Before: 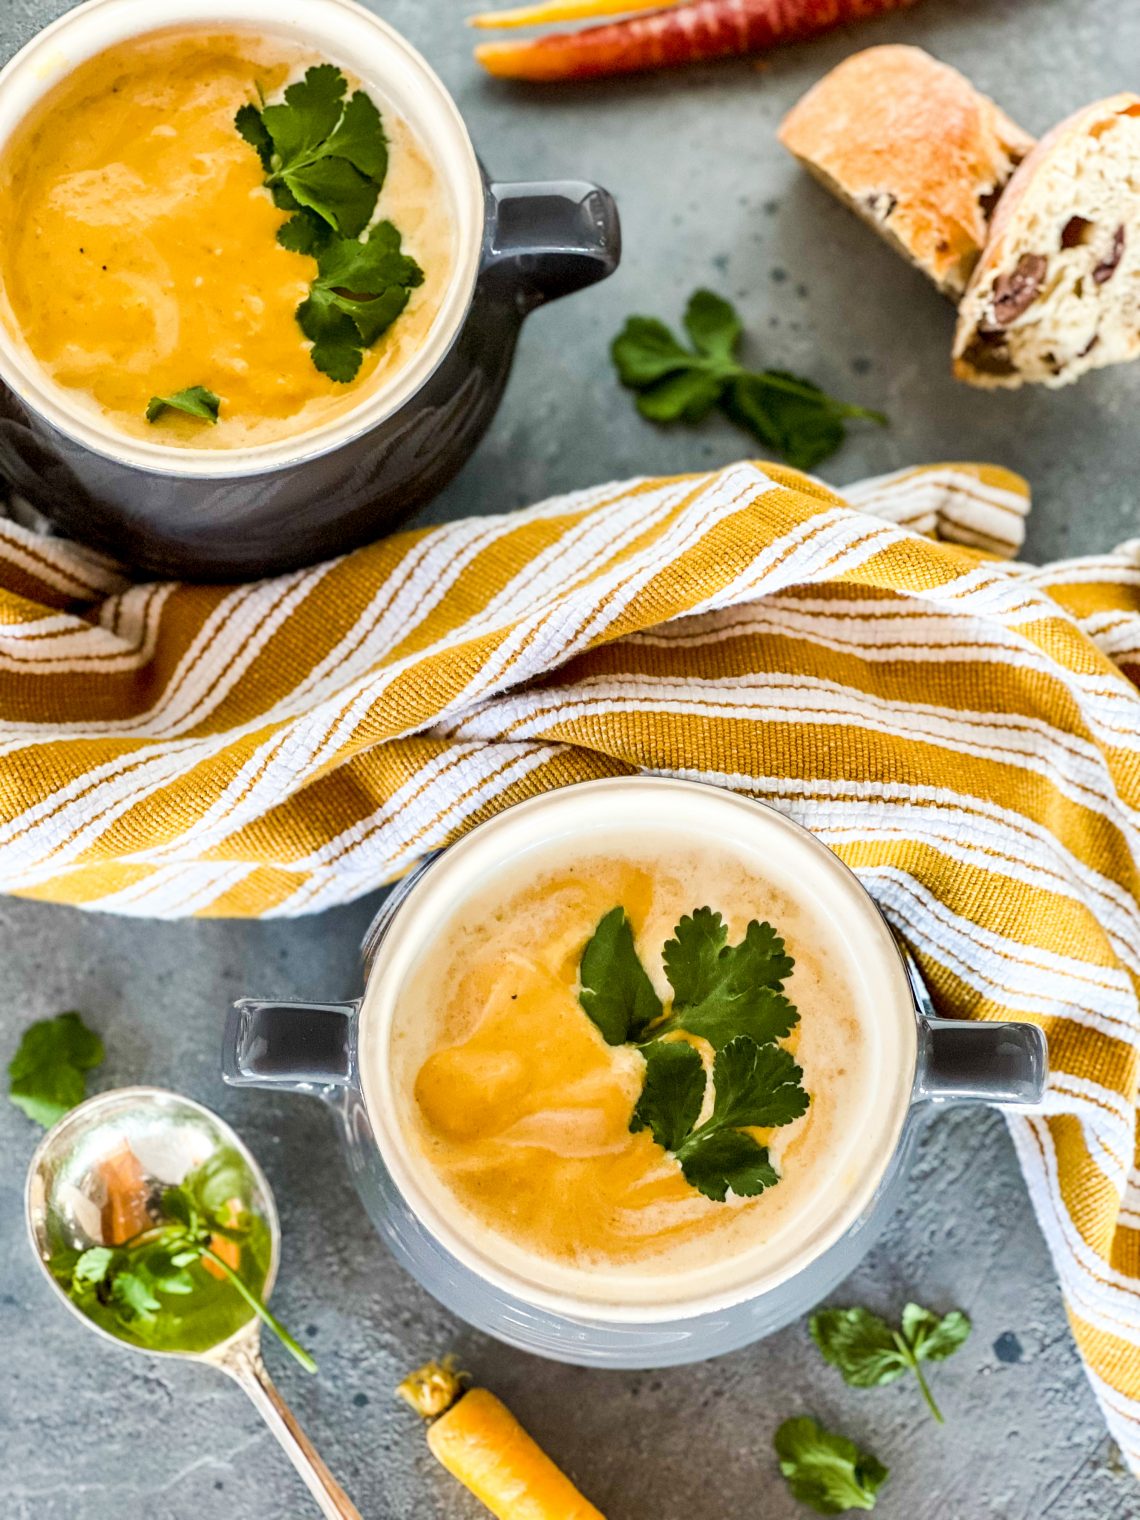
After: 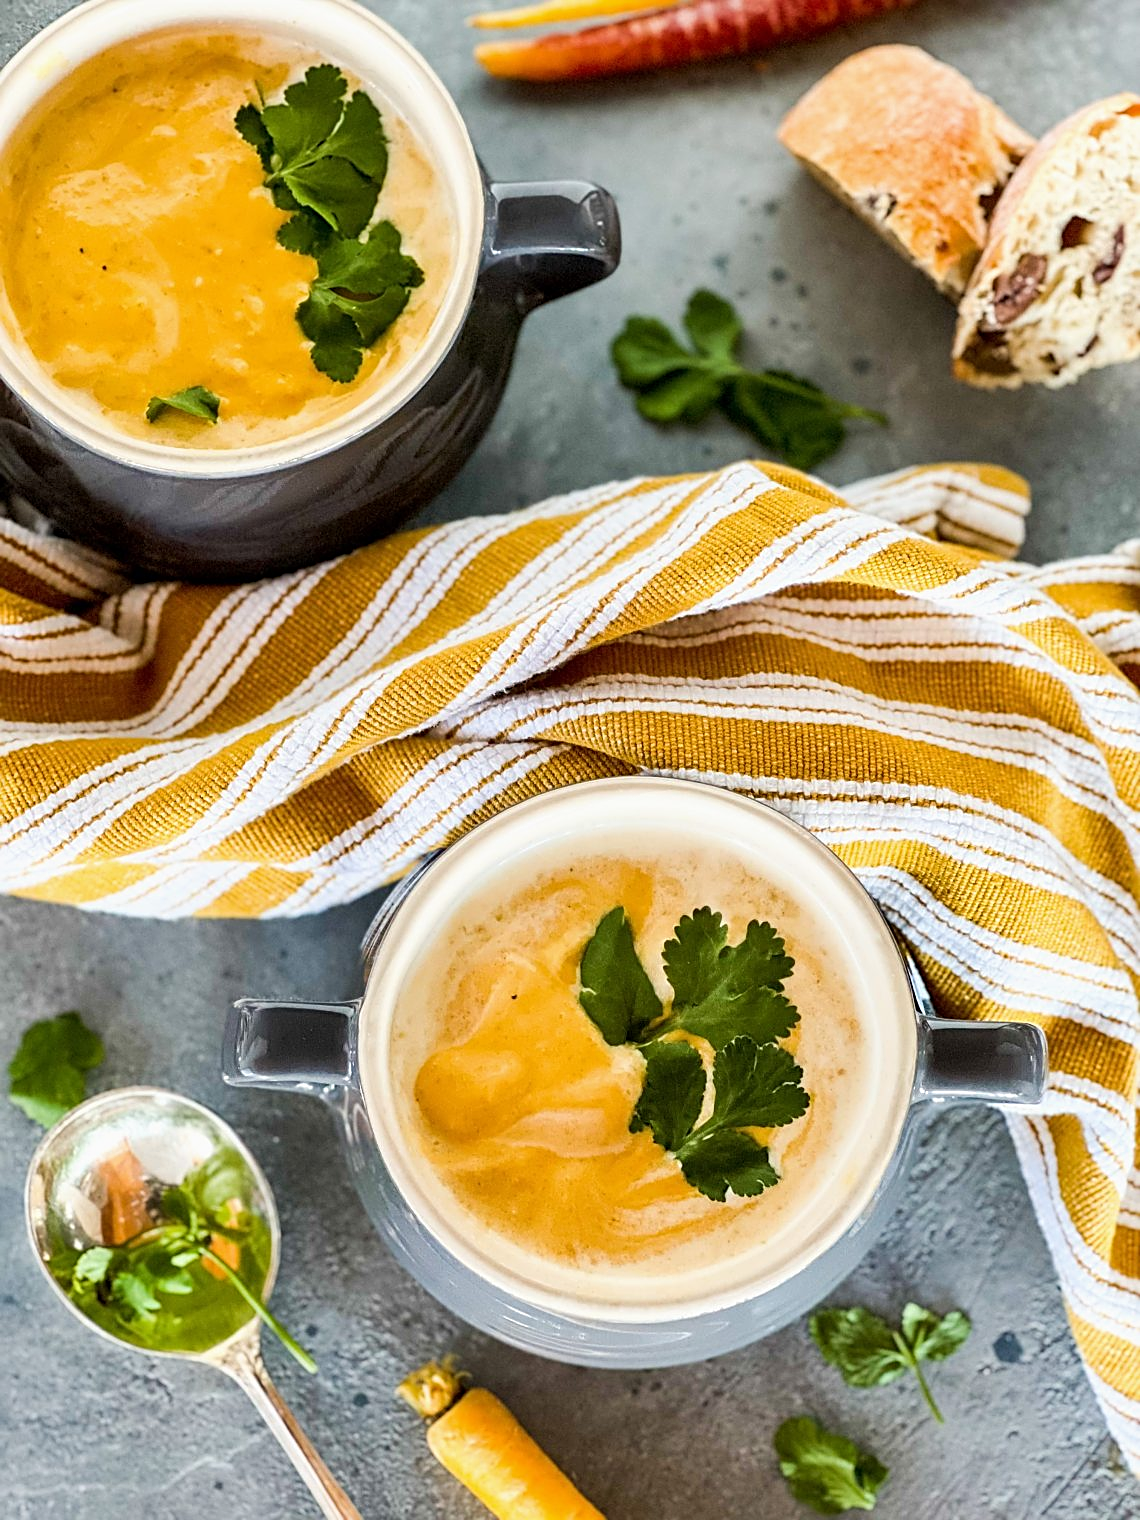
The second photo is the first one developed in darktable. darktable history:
sharpen: on, module defaults
exposure: exposure -0.046 EV, compensate exposure bias true, compensate highlight preservation false
